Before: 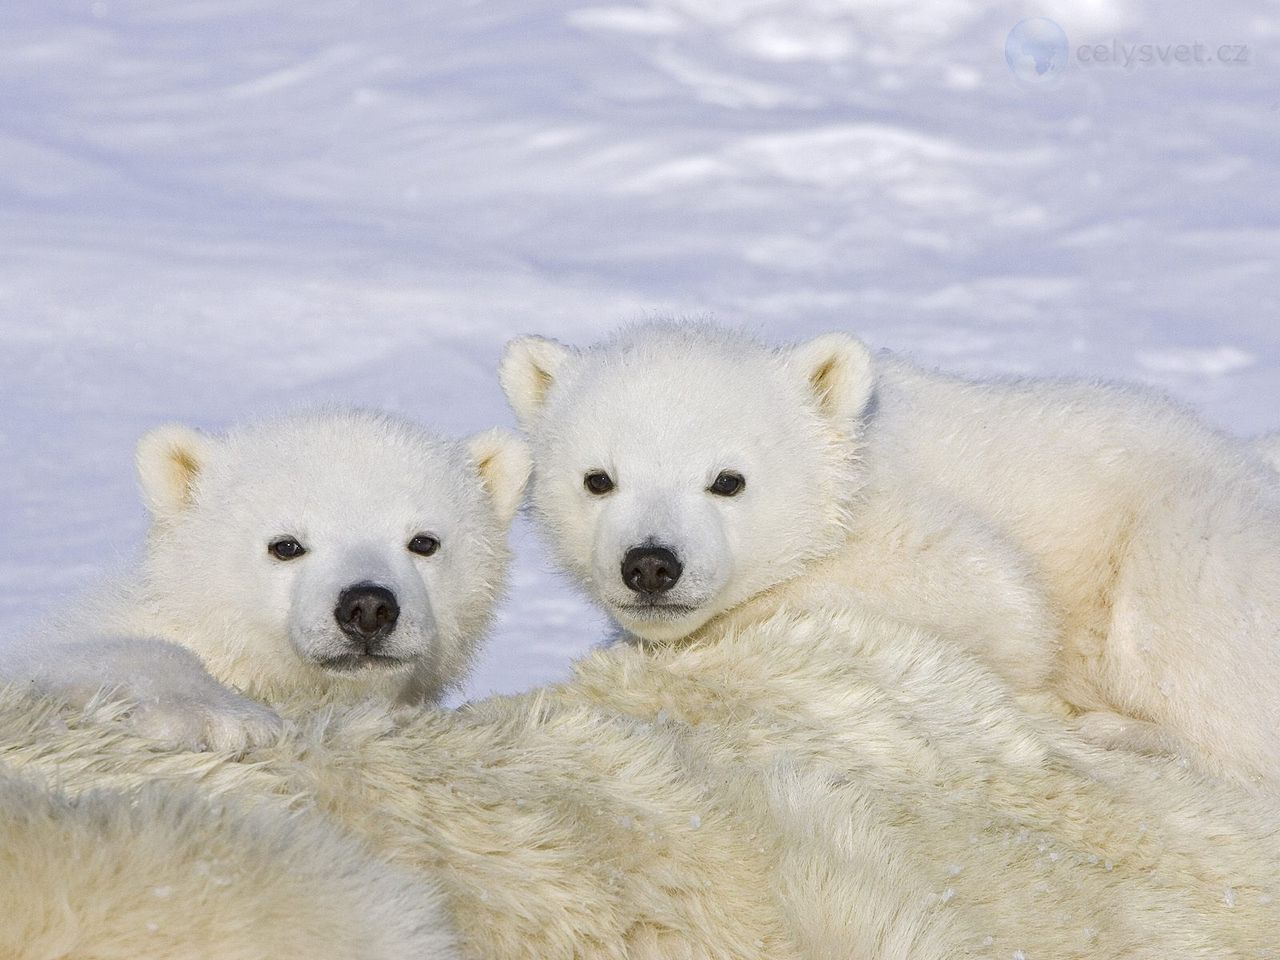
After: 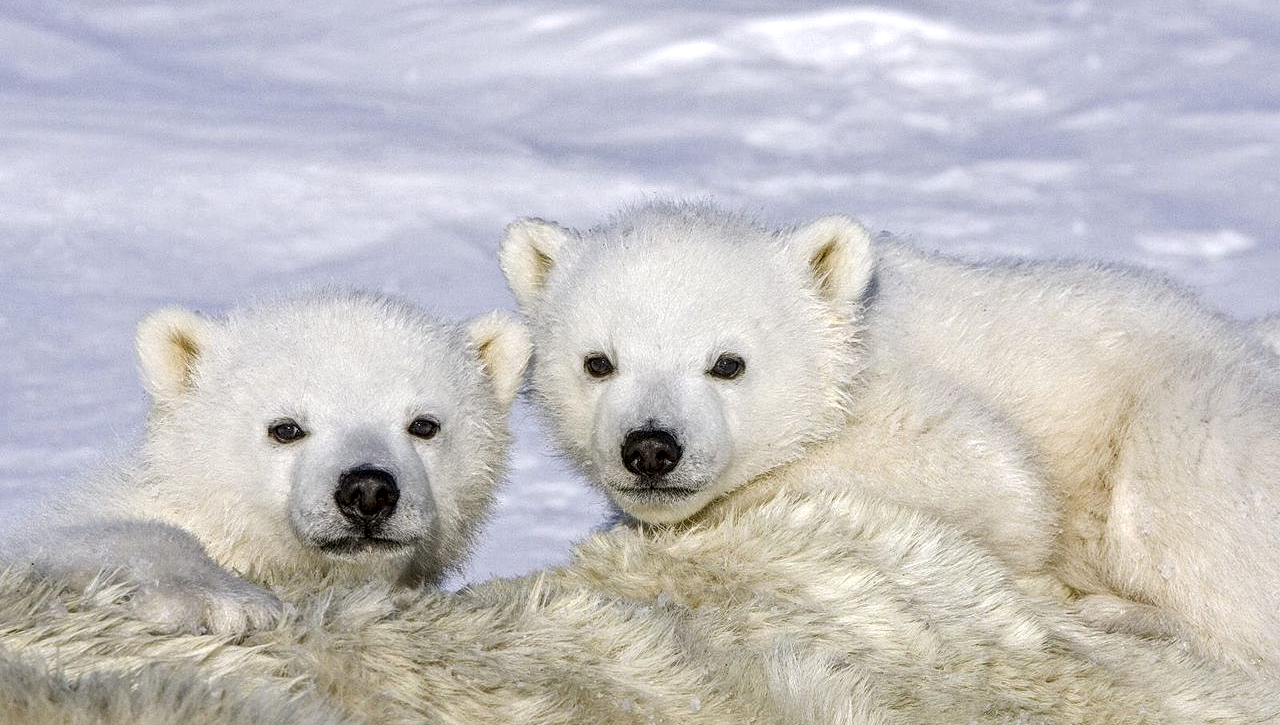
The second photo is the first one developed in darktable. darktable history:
local contrast: highlights 4%, shadows 3%, detail 182%
crop and rotate: top 12.234%, bottom 12.171%
